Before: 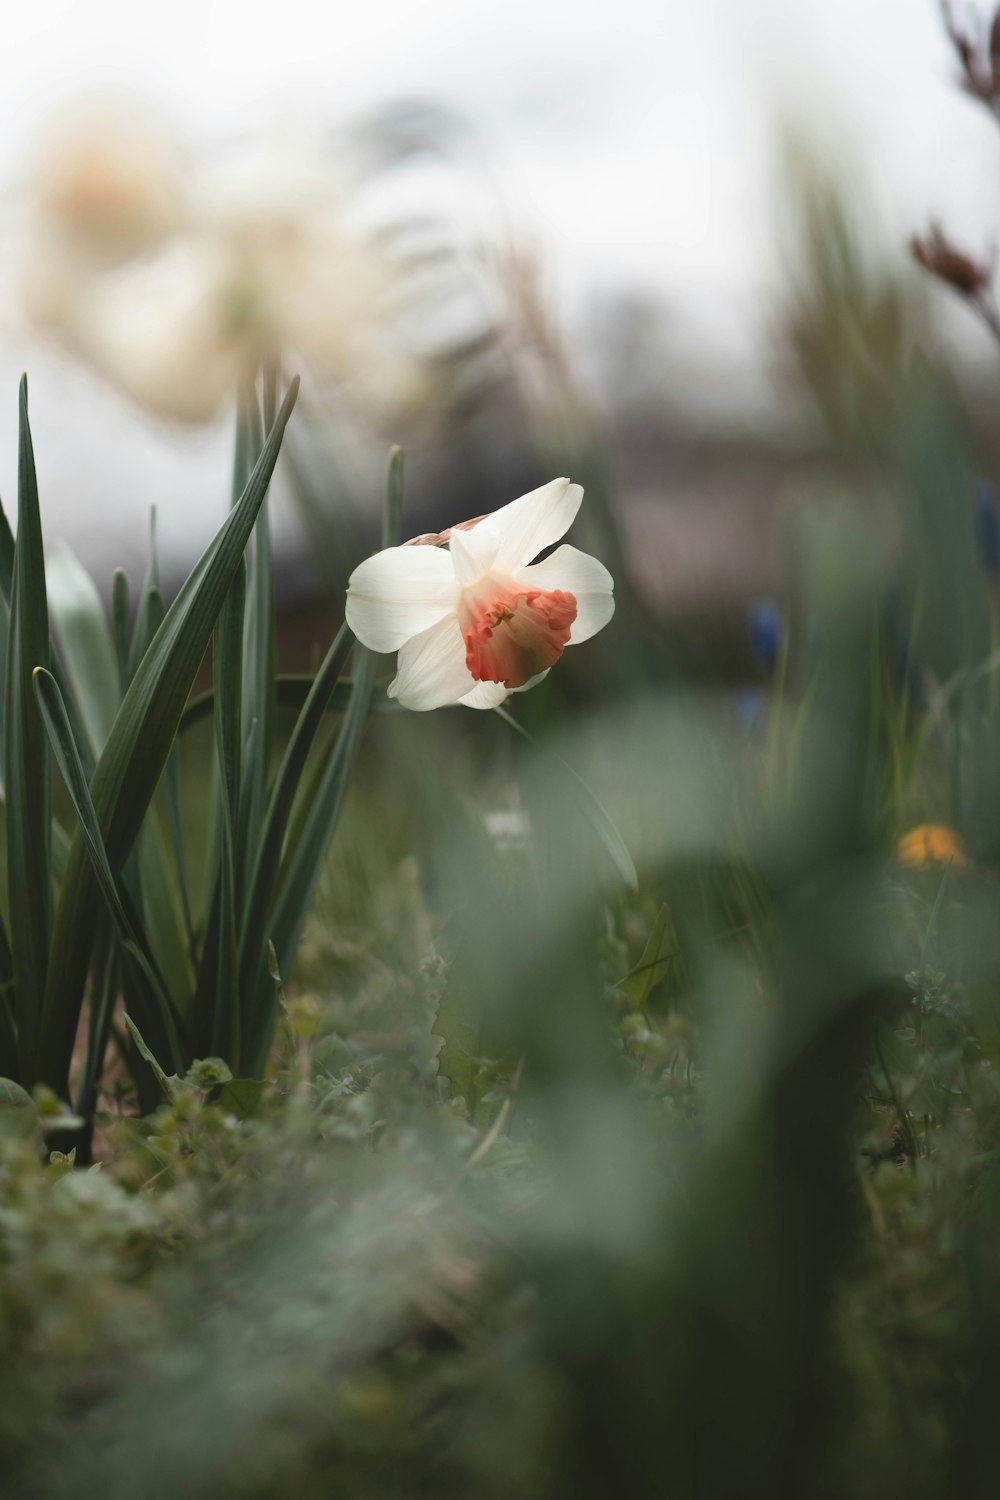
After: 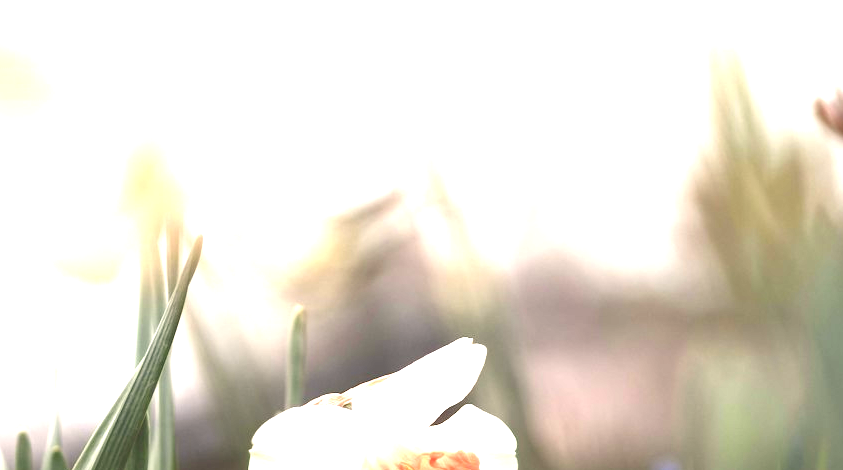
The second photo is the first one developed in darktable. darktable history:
crop and rotate: left 9.707%, top 9.389%, right 5.913%, bottom 59.254%
exposure: black level correction 0, exposure 1.891 EV, compensate highlight preservation false
color correction: highlights a* 6, highlights b* 4.76
